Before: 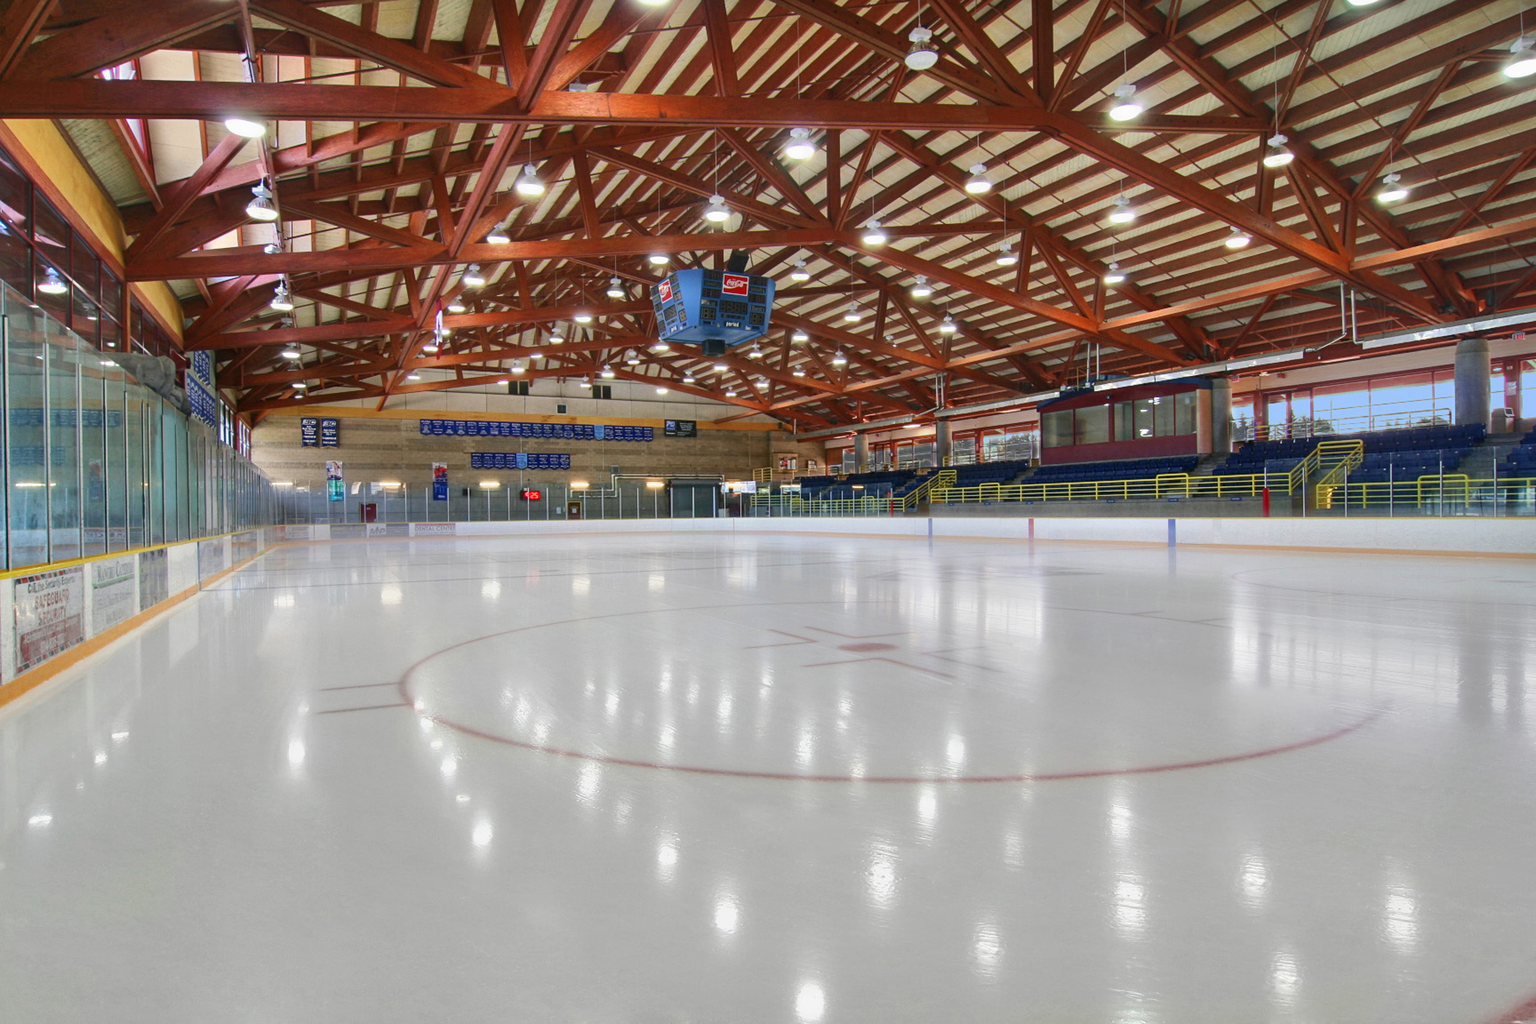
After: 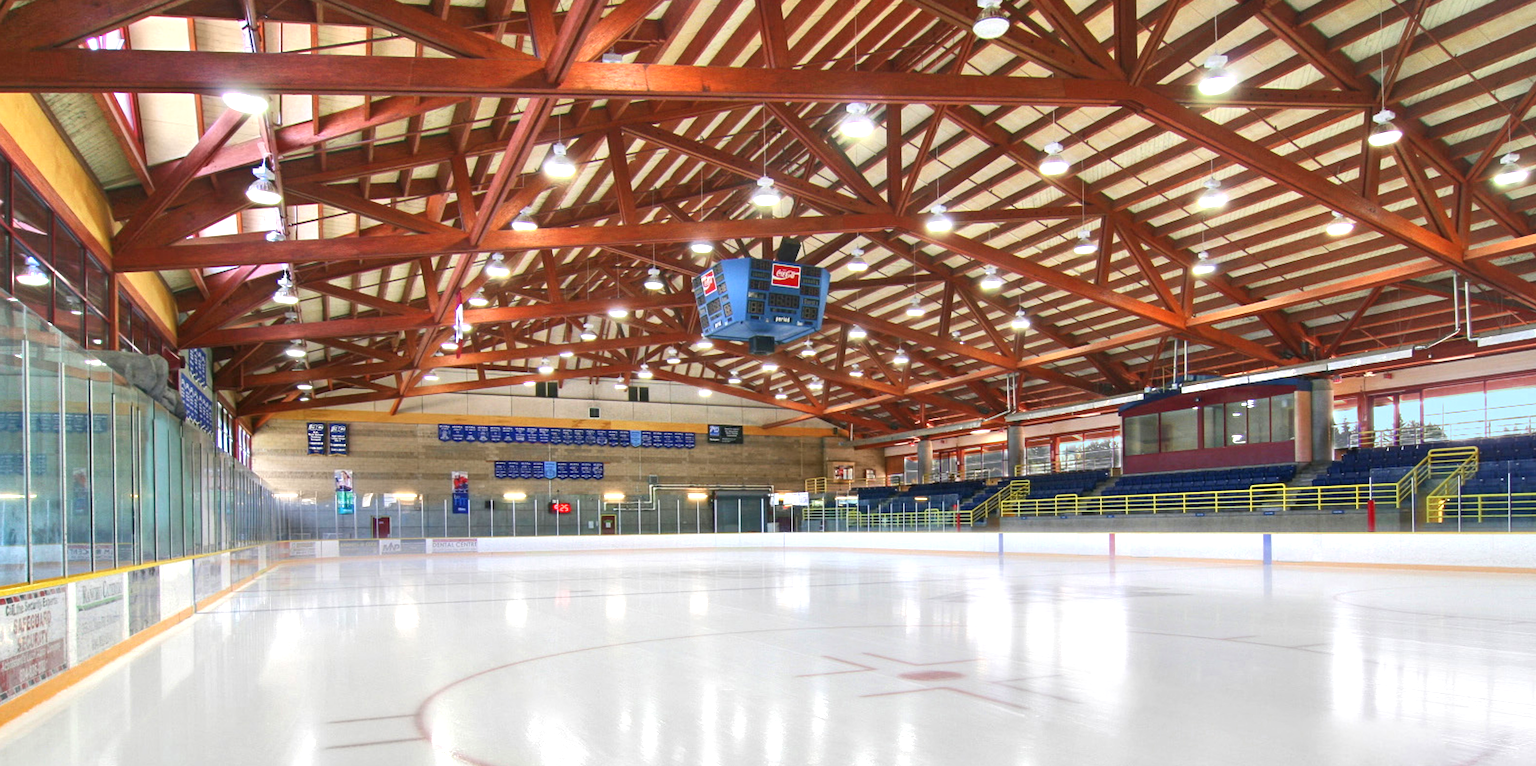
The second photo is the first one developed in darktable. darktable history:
exposure: black level correction 0, exposure 0.7 EV, compensate highlight preservation false
crop: left 1.509%, top 3.452%, right 7.696%, bottom 28.452%
